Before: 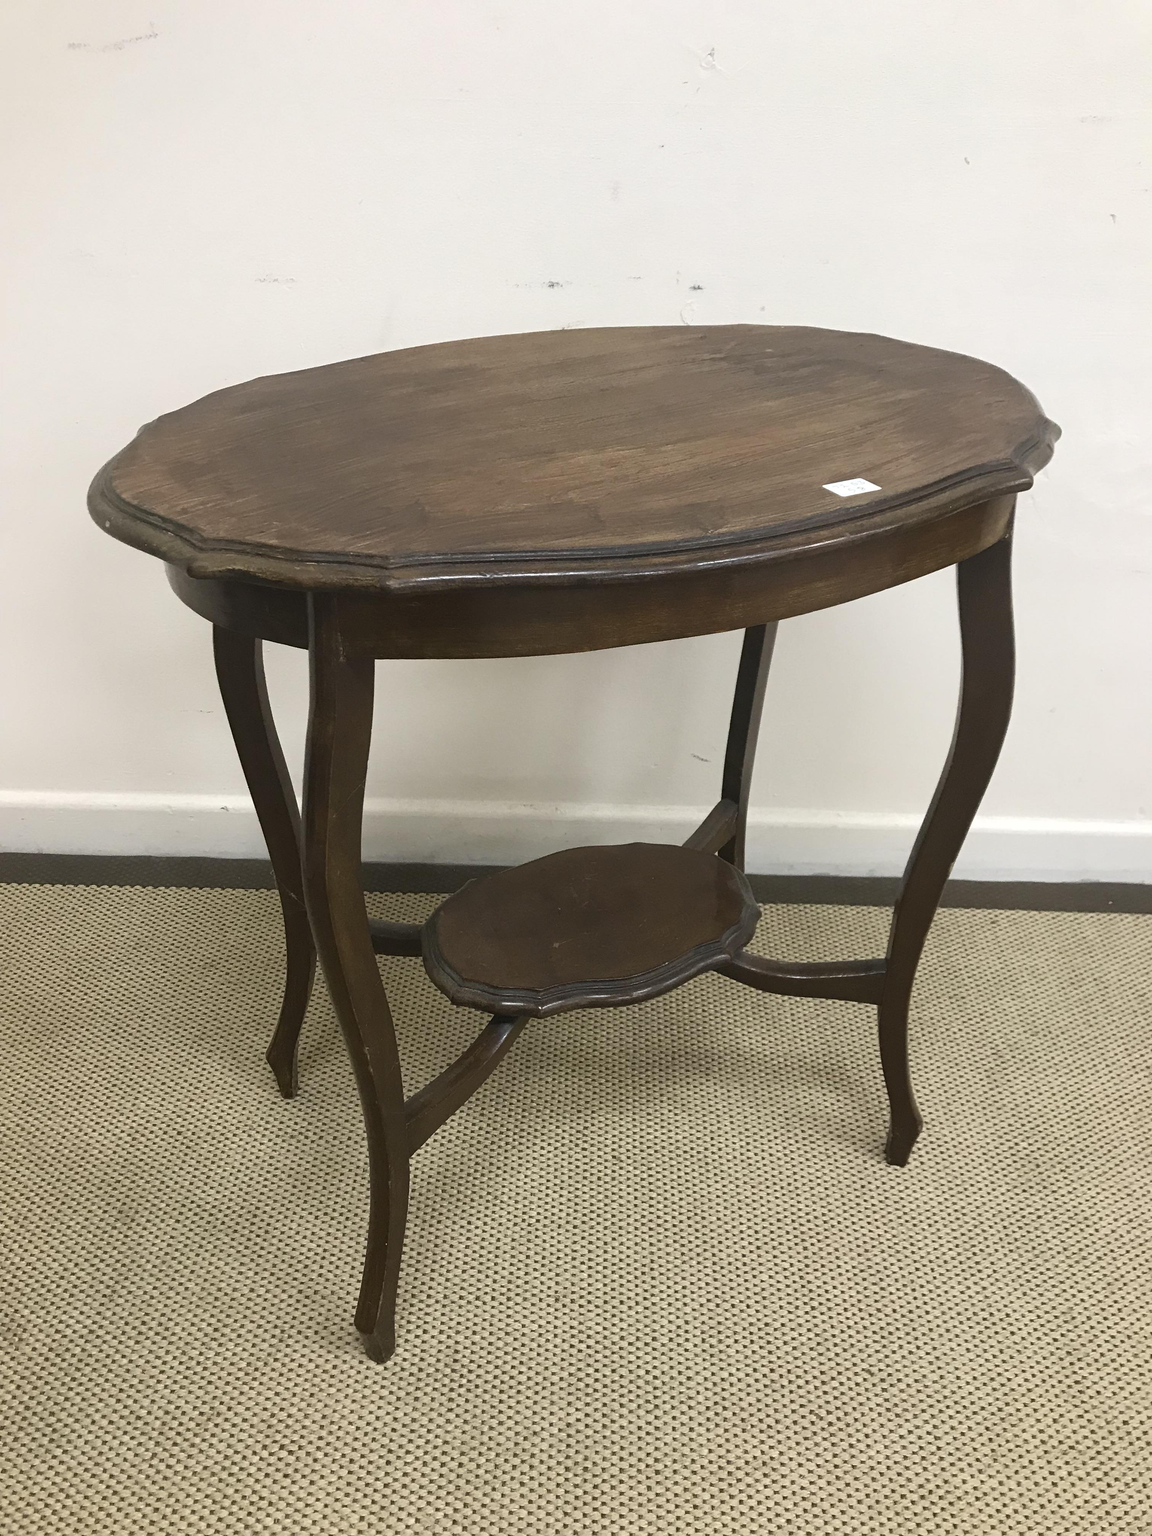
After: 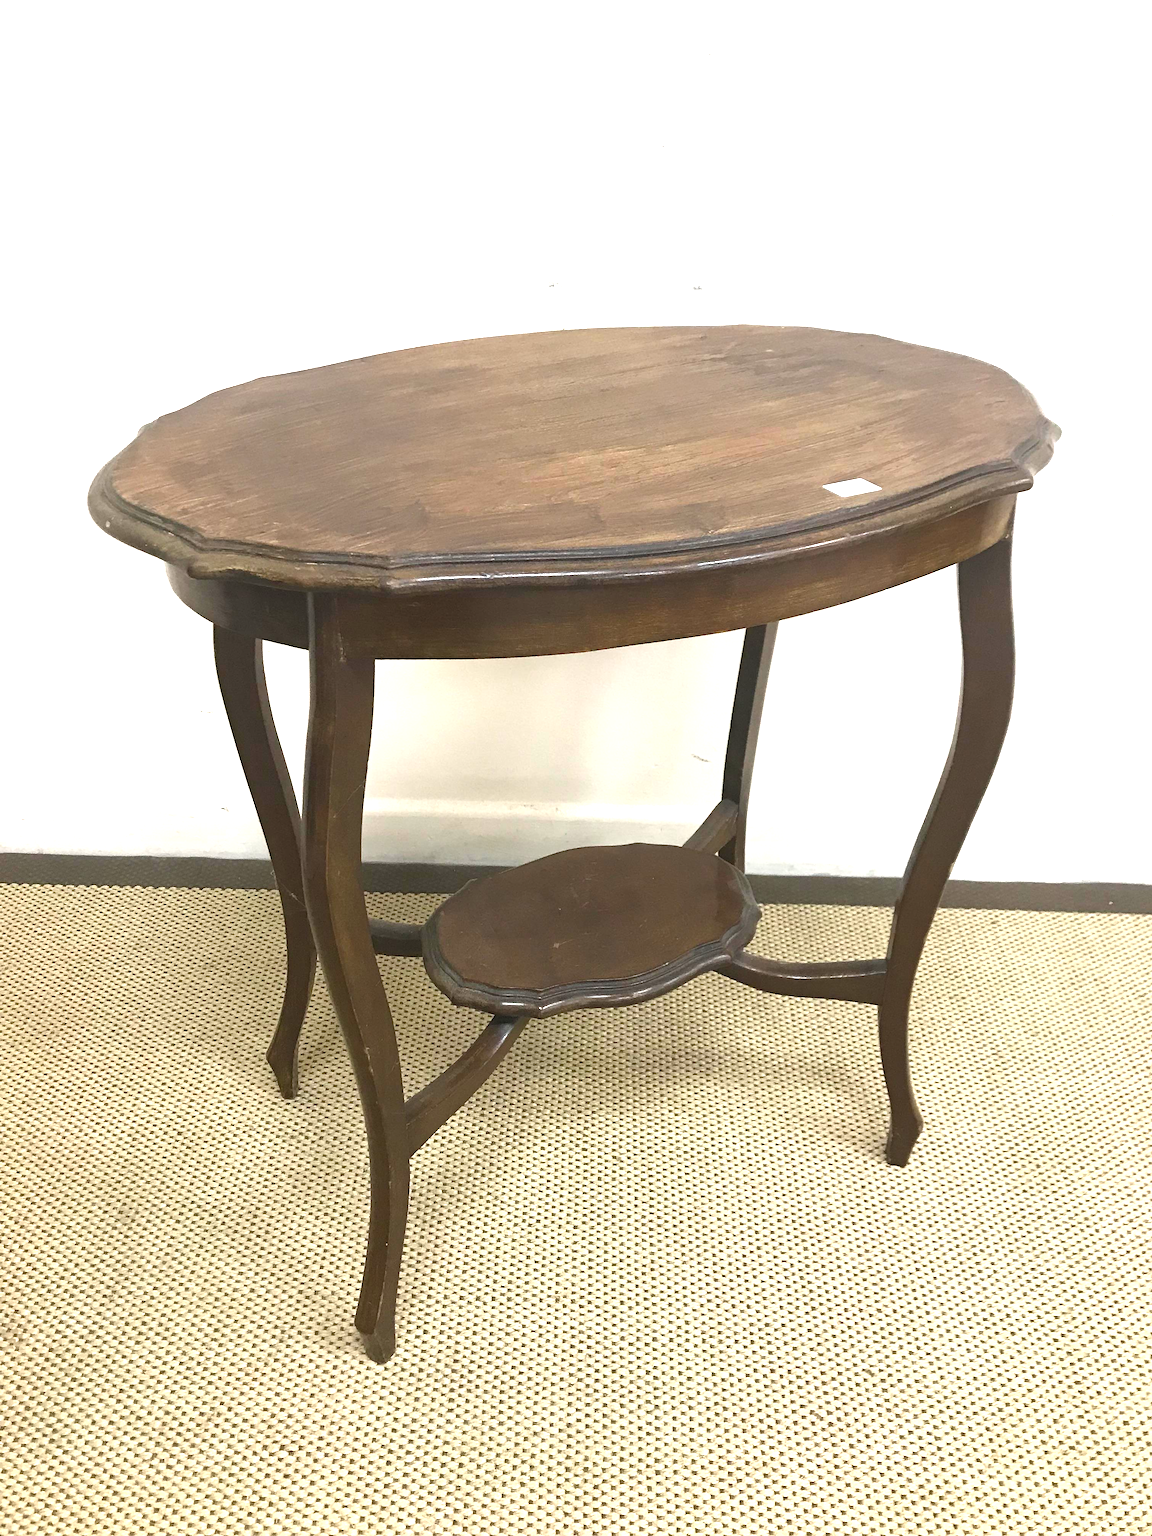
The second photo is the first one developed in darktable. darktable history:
tone equalizer: edges refinement/feathering 500, mask exposure compensation -1.57 EV, preserve details no
exposure: black level correction 0, exposure 1.168 EV, compensate highlight preservation false
